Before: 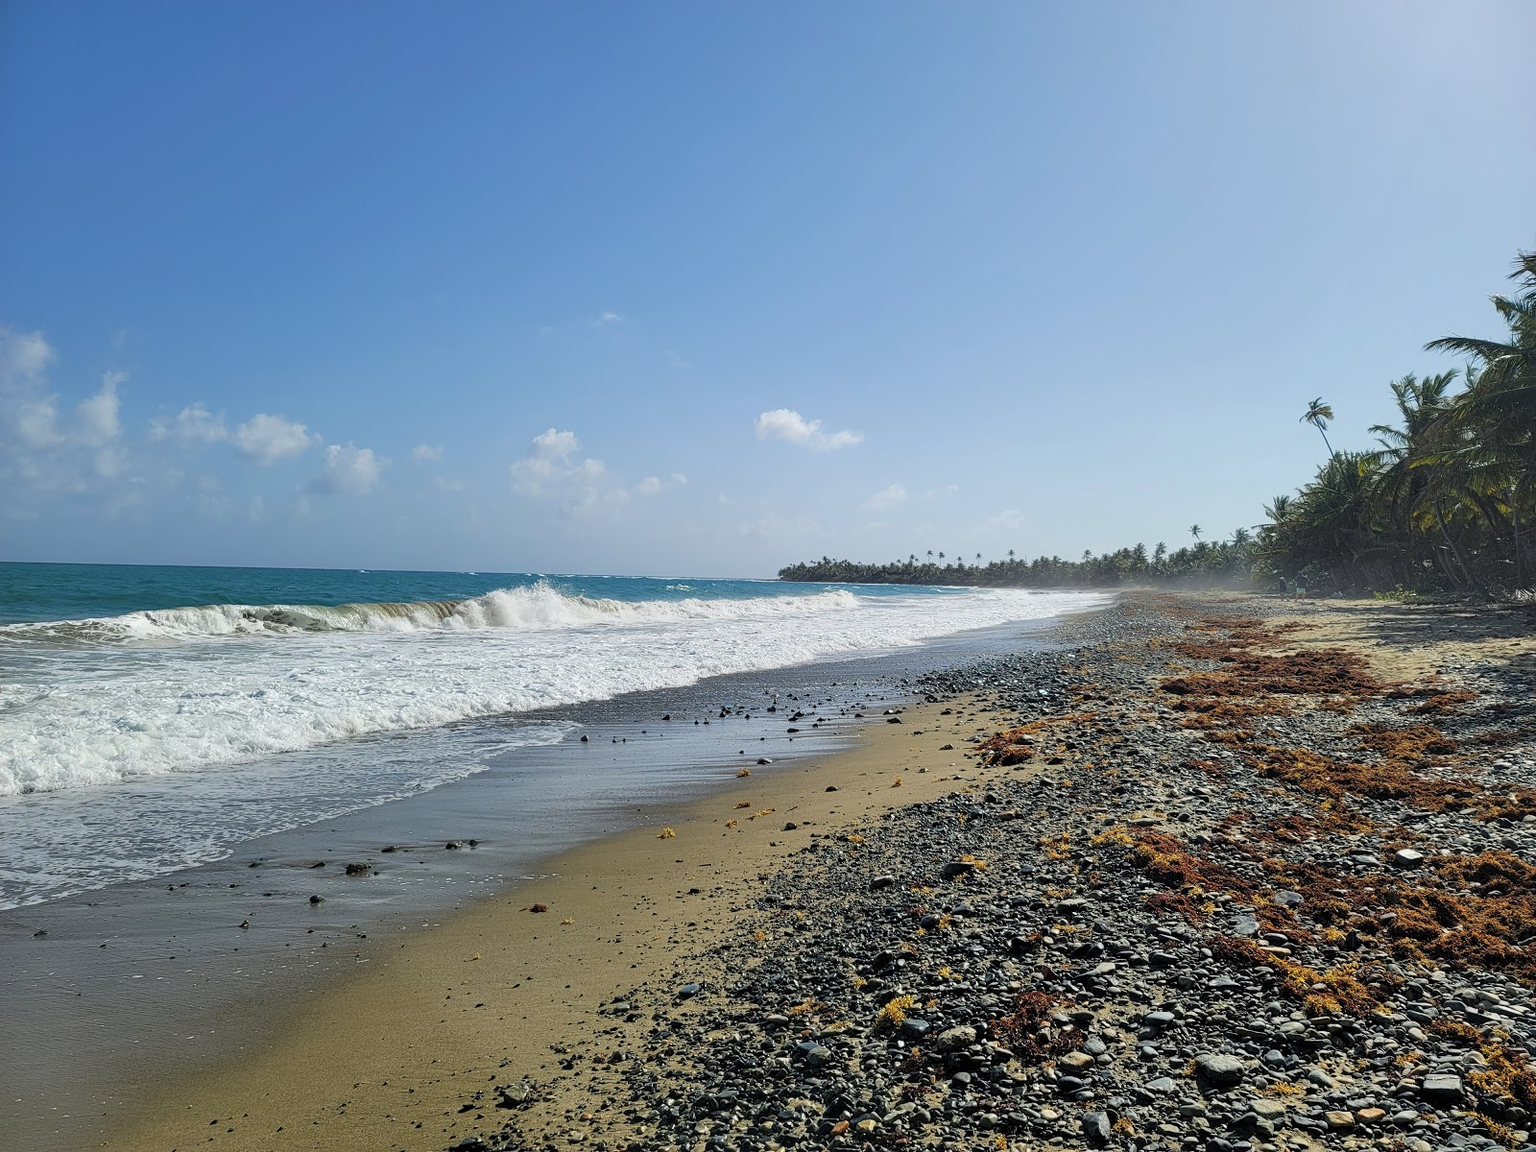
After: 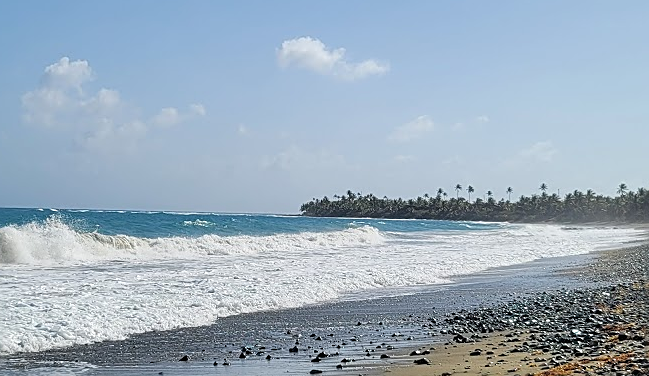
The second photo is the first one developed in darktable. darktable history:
crop: left 31.901%, top 32.49%, right 27.504%, bottom 36.125%
sharpen: on, module defaults
